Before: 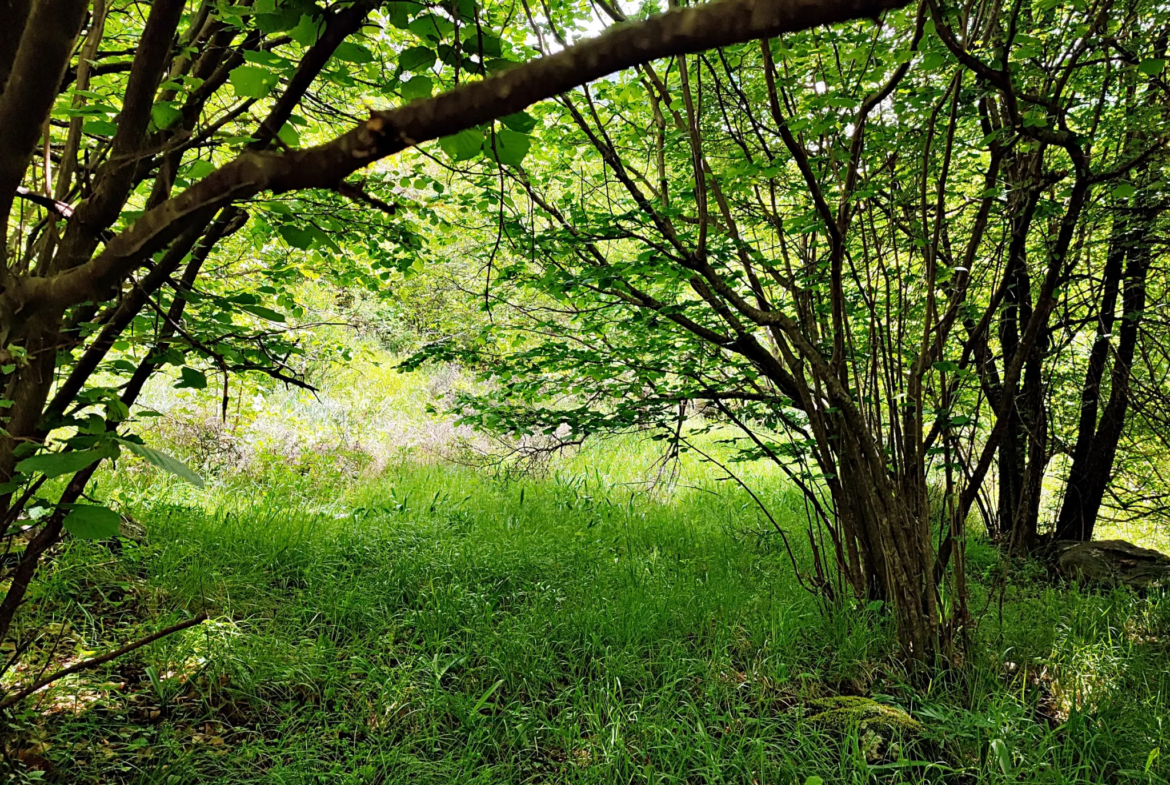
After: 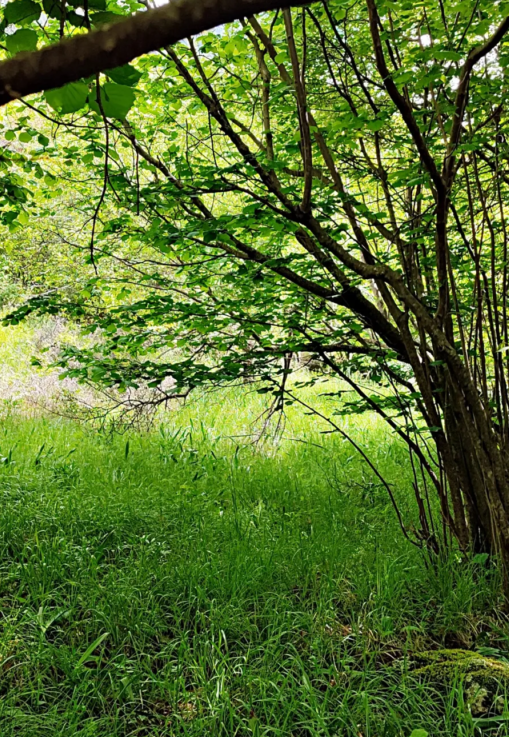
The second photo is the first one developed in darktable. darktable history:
crop: left 33.771%, top 5.994%, right 22.715%
